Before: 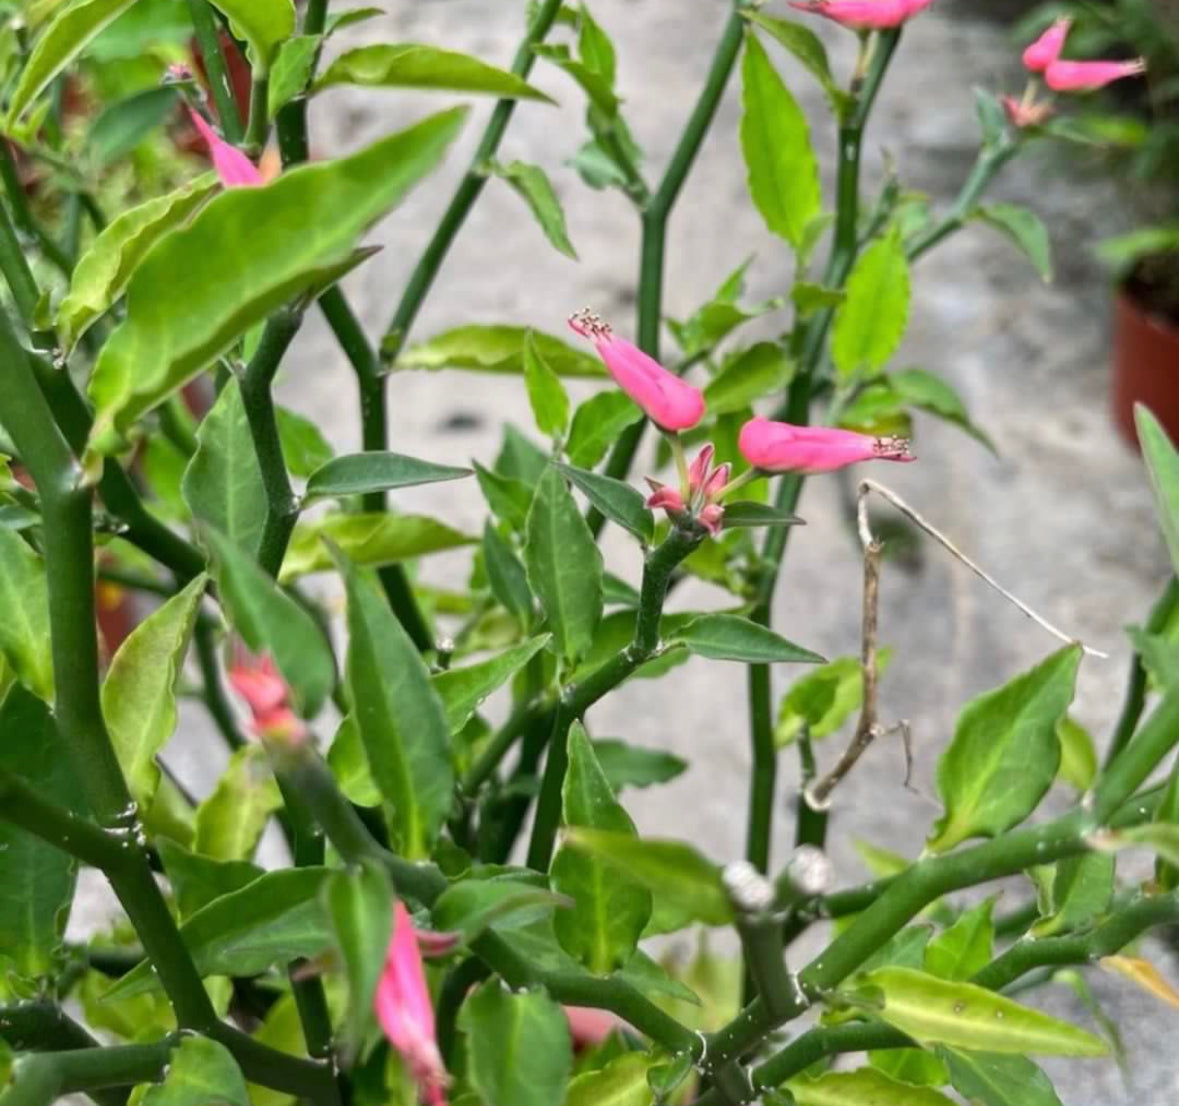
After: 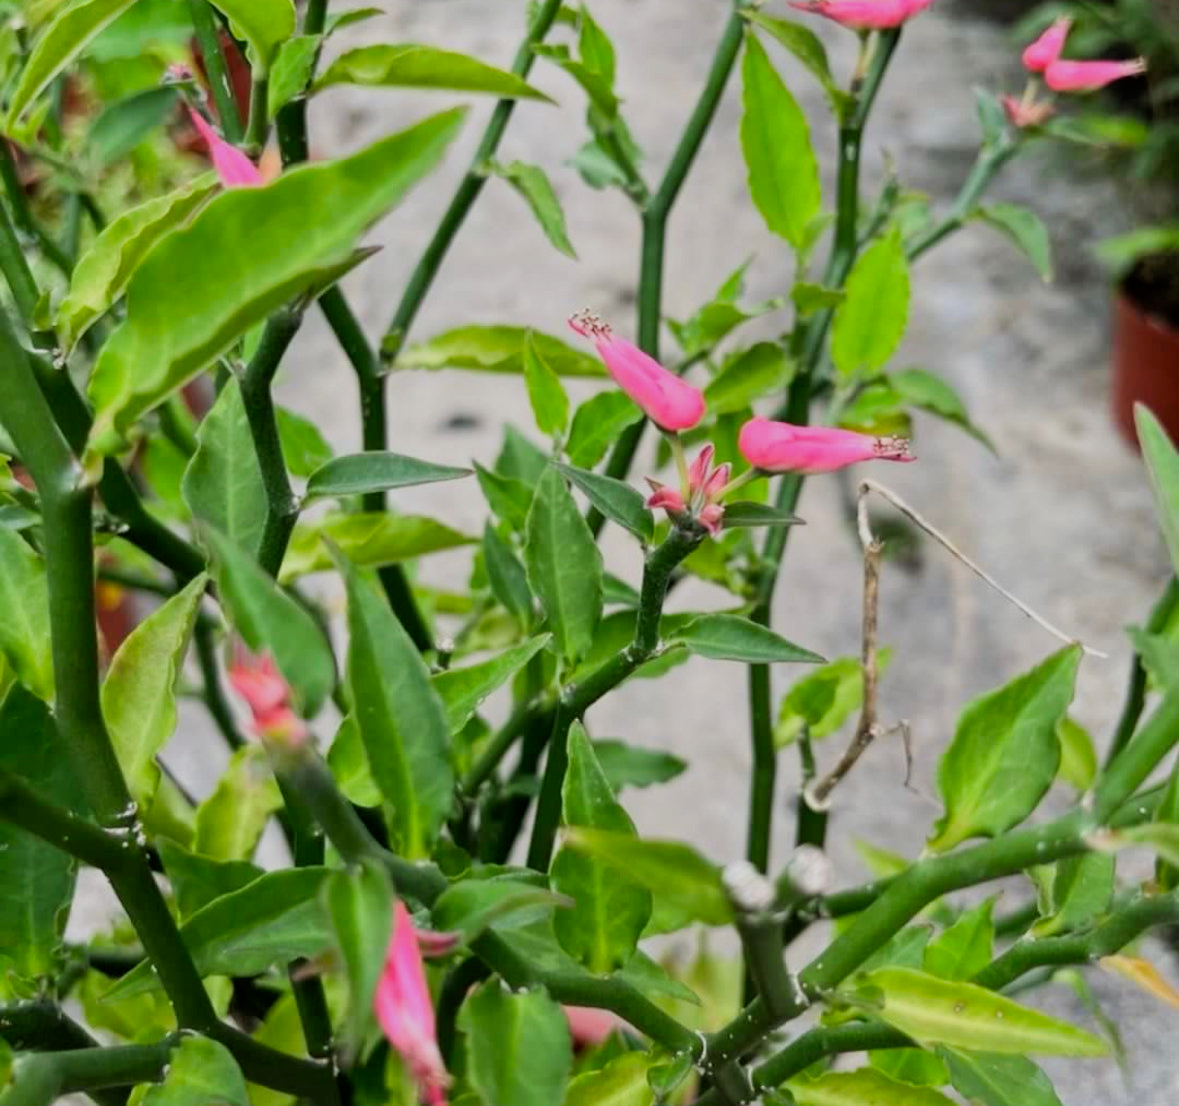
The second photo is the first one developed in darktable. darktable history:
filmic rgb: black relative exposure -7.65 EV, white relative exposure 4.56 EV, hardness 3.61, contrast 1.05
contrast brightness saturation: saturation 0.13
